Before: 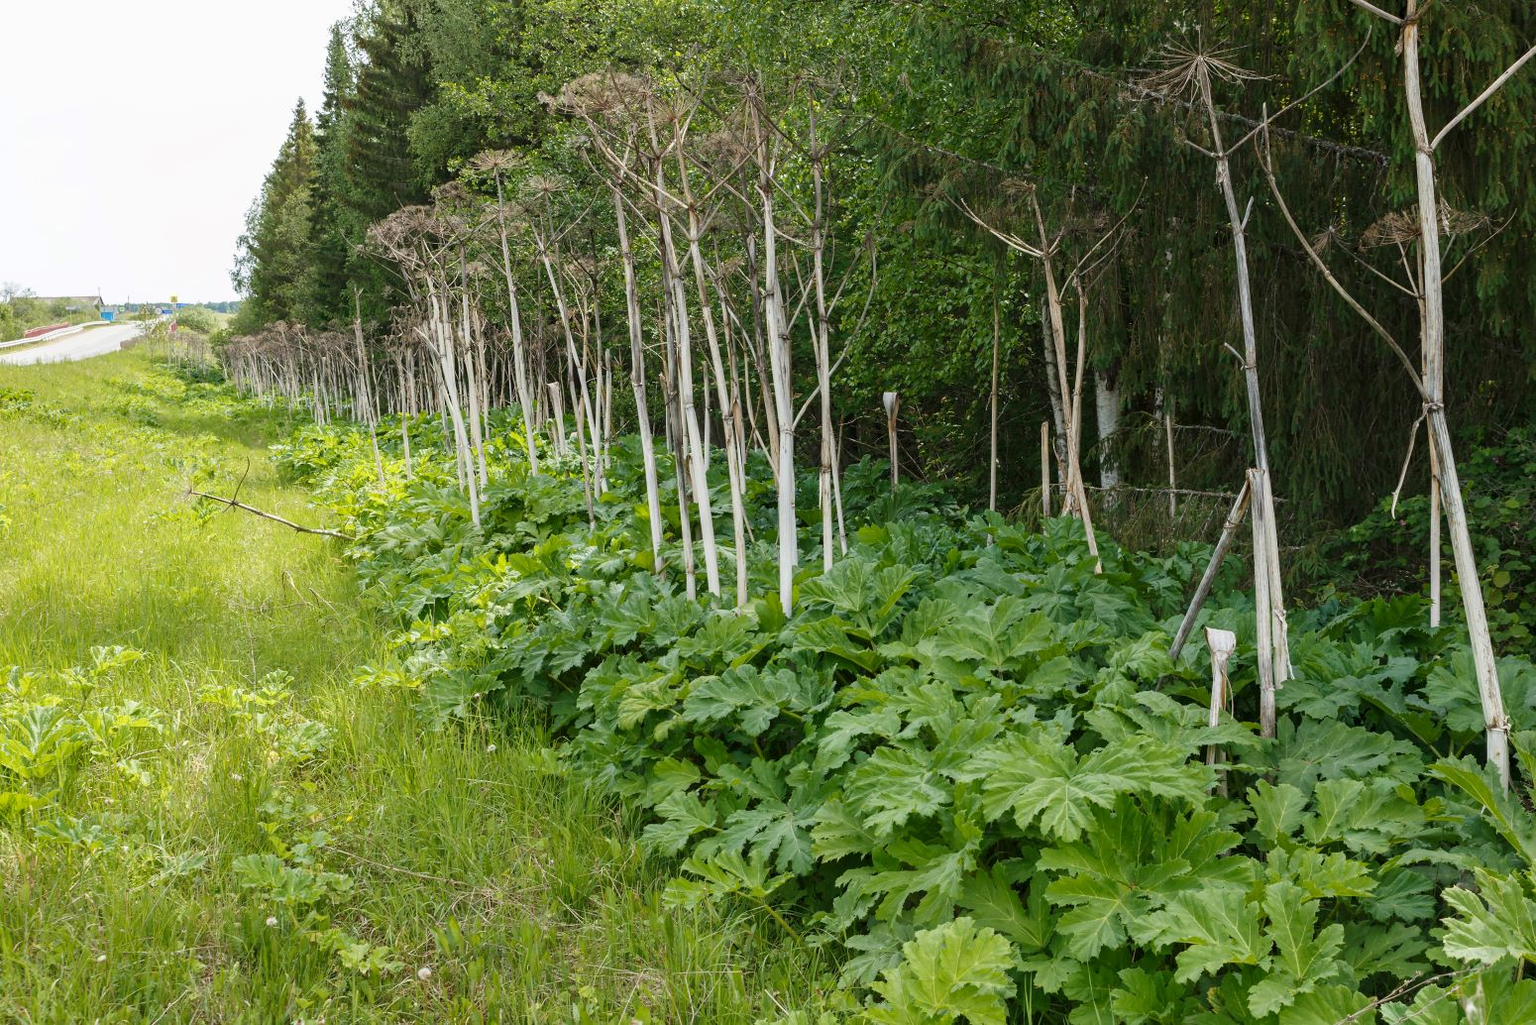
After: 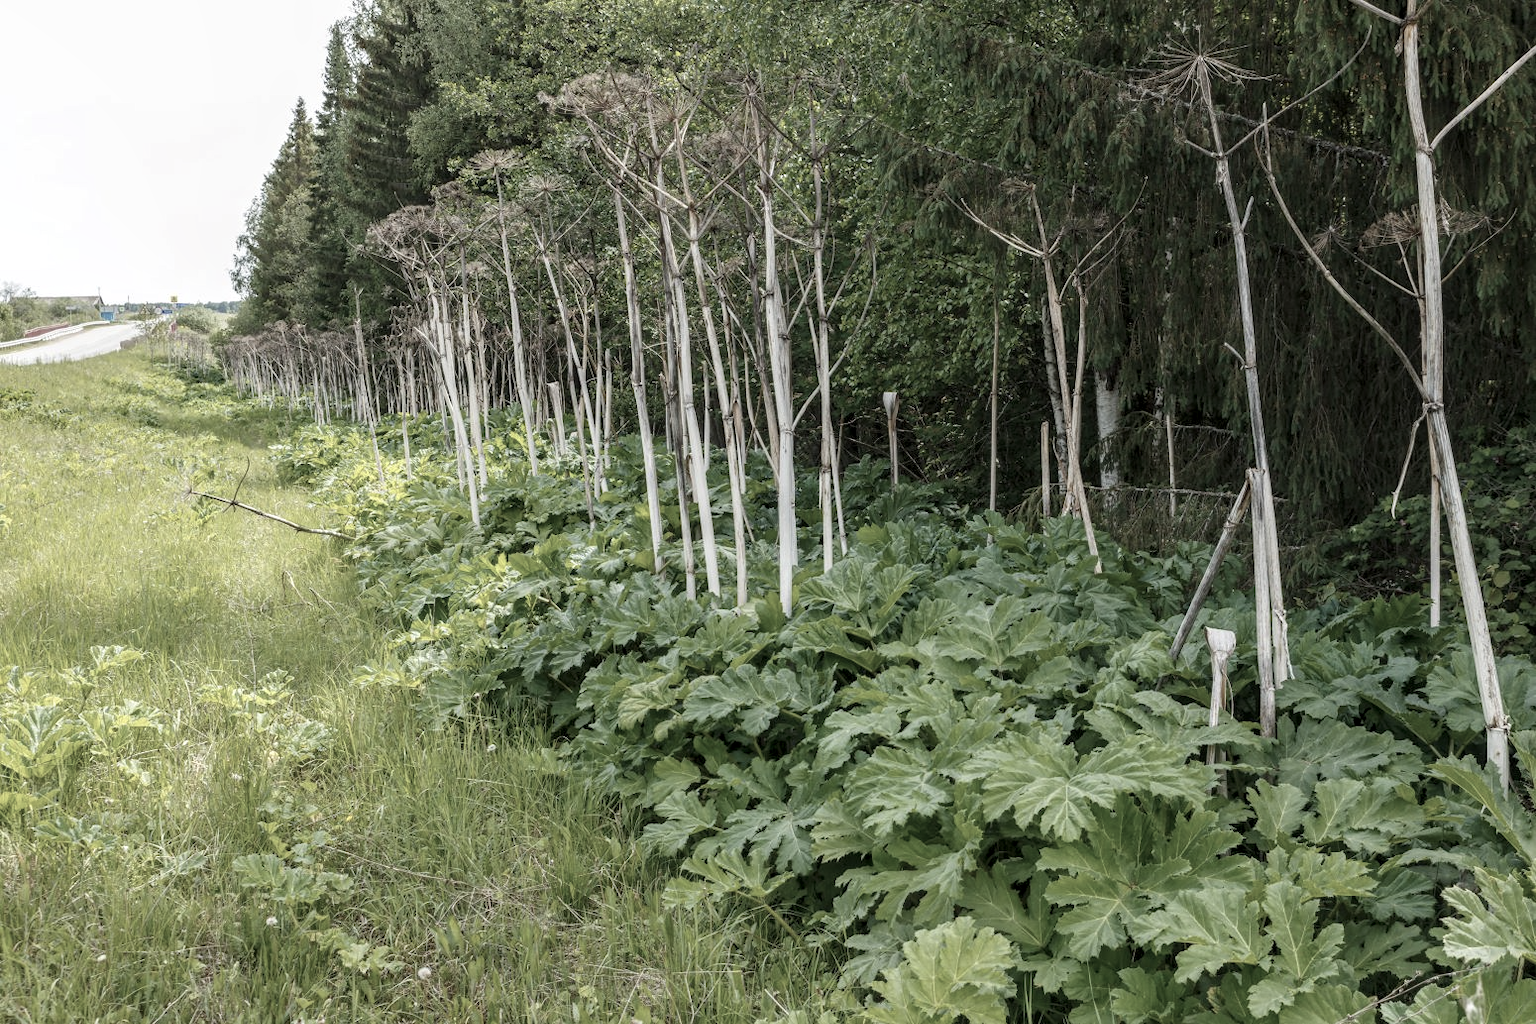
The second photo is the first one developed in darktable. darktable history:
color correction: saturation 0.5
local contrast: on, module defaults
